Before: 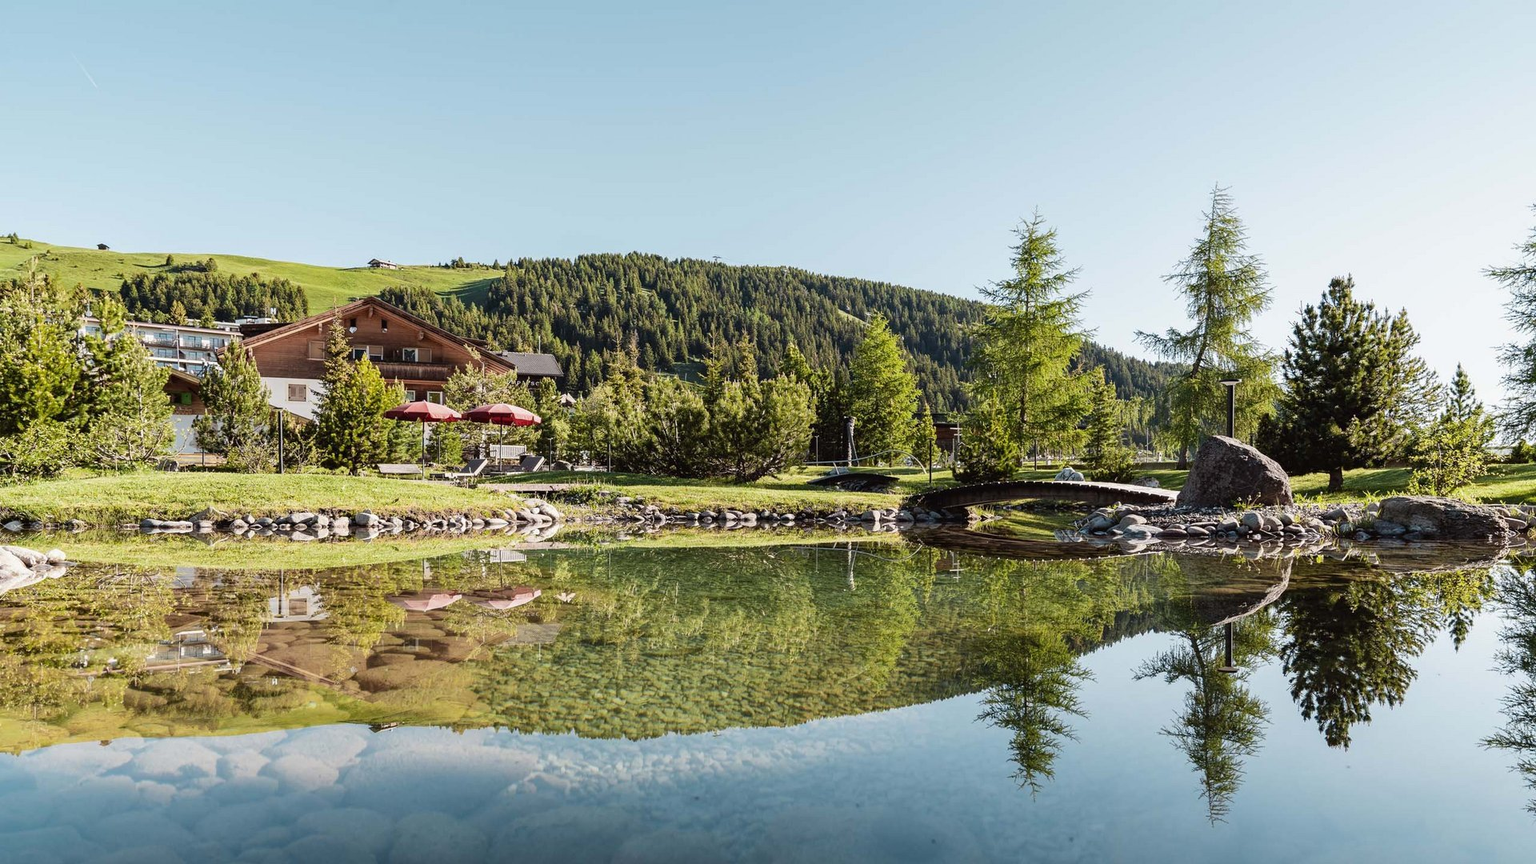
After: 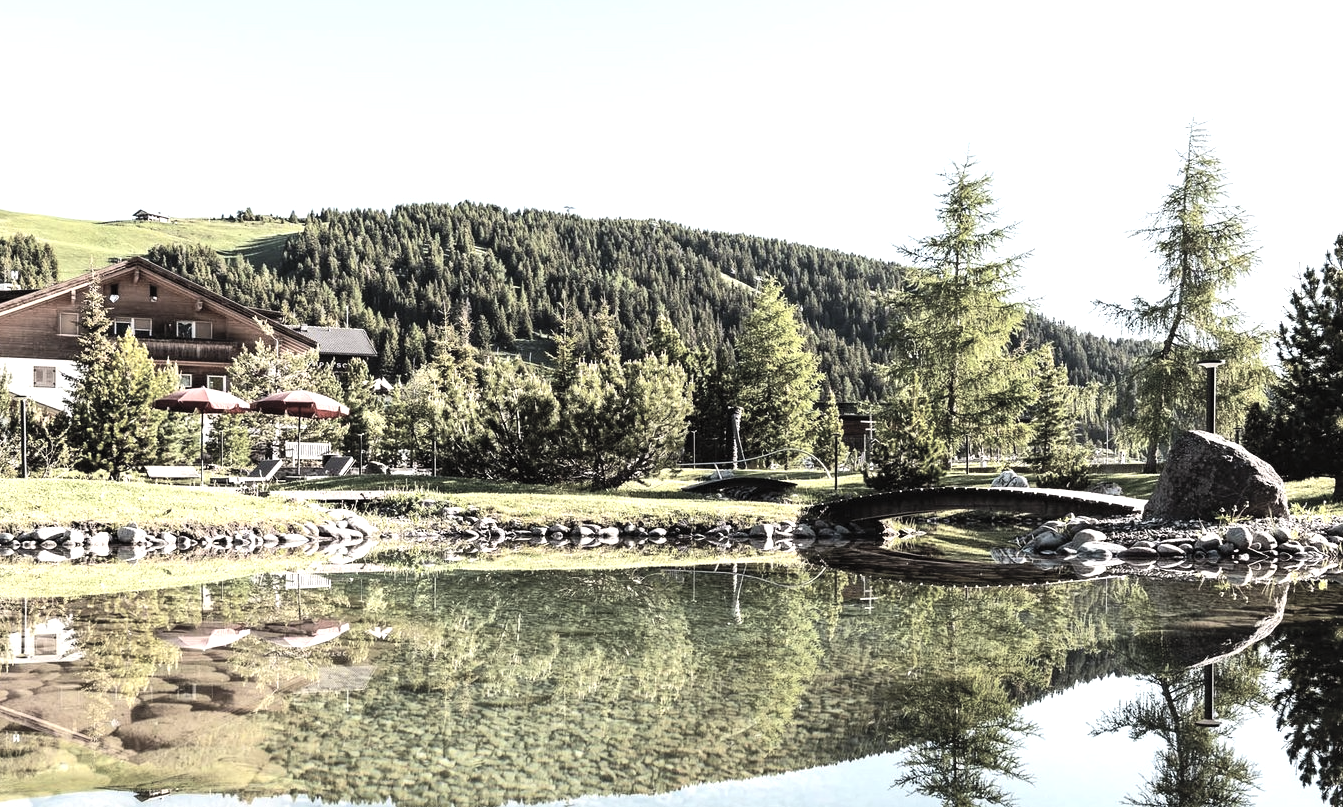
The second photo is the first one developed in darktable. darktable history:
contrast brightness saturation: brightness 0.18, saturation -0.5
crop and rotate: left 17.046%, top 10.659%, right 12.989%, bottom 14.553%
tone equalizer: -8 EV -1.08 EV, -7 EV -1.01 EV, -6 EV -0.867 EV, -5 EV -0.578 EV, -3 EV 0.578 EV, -2 EV 0.867 EV, -1 EV 1.01 EV, +0 EV 1.08 EV, edges refinement/feathering 500, mask exposure compensation -1.57 EV, preserve details no
